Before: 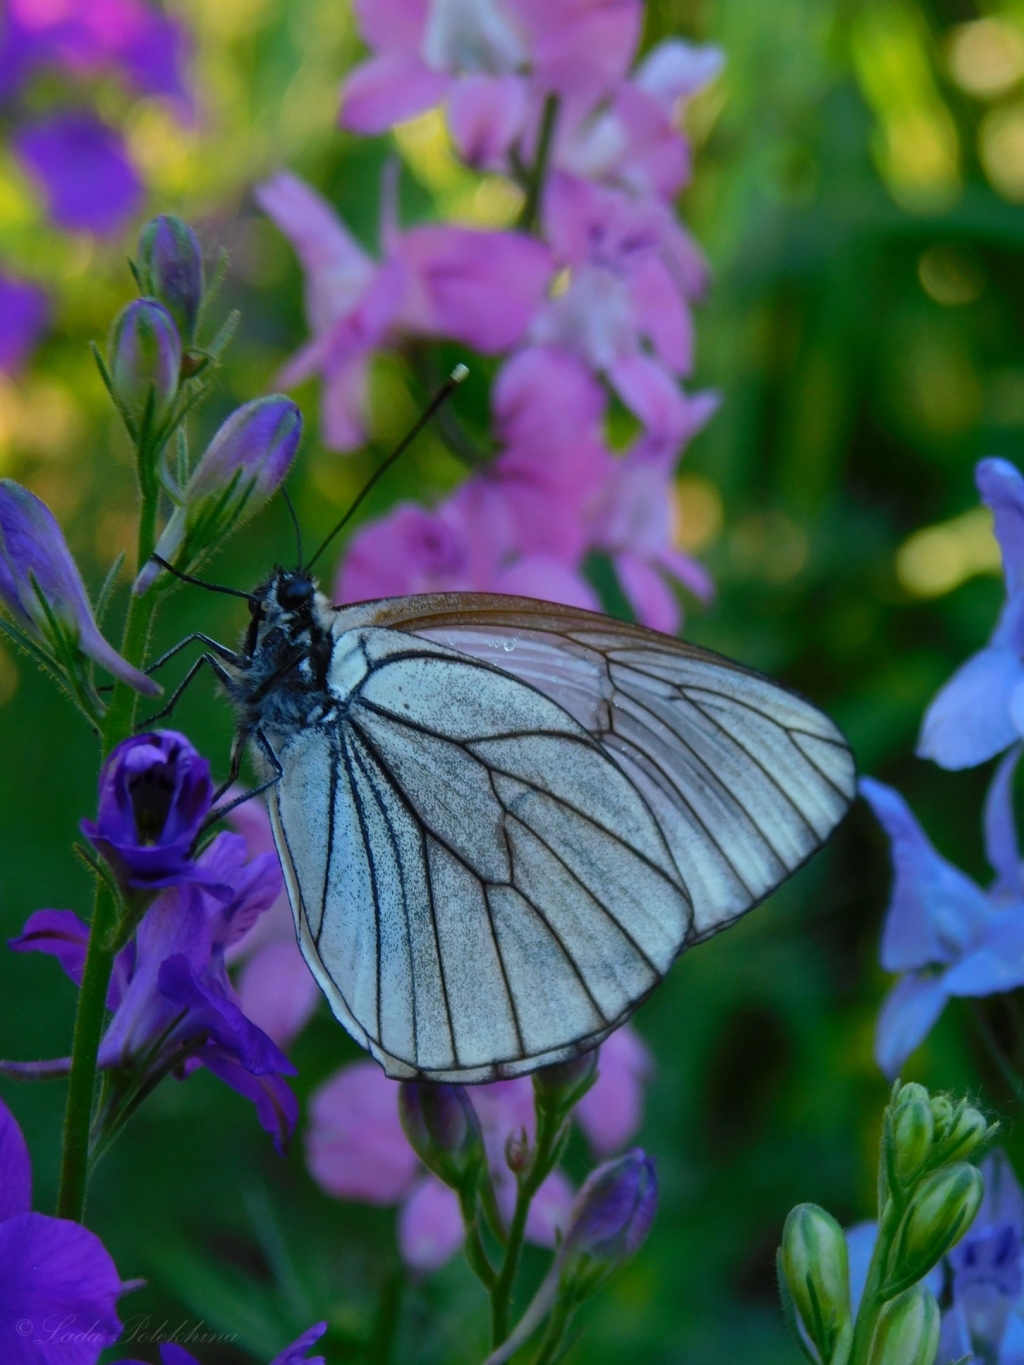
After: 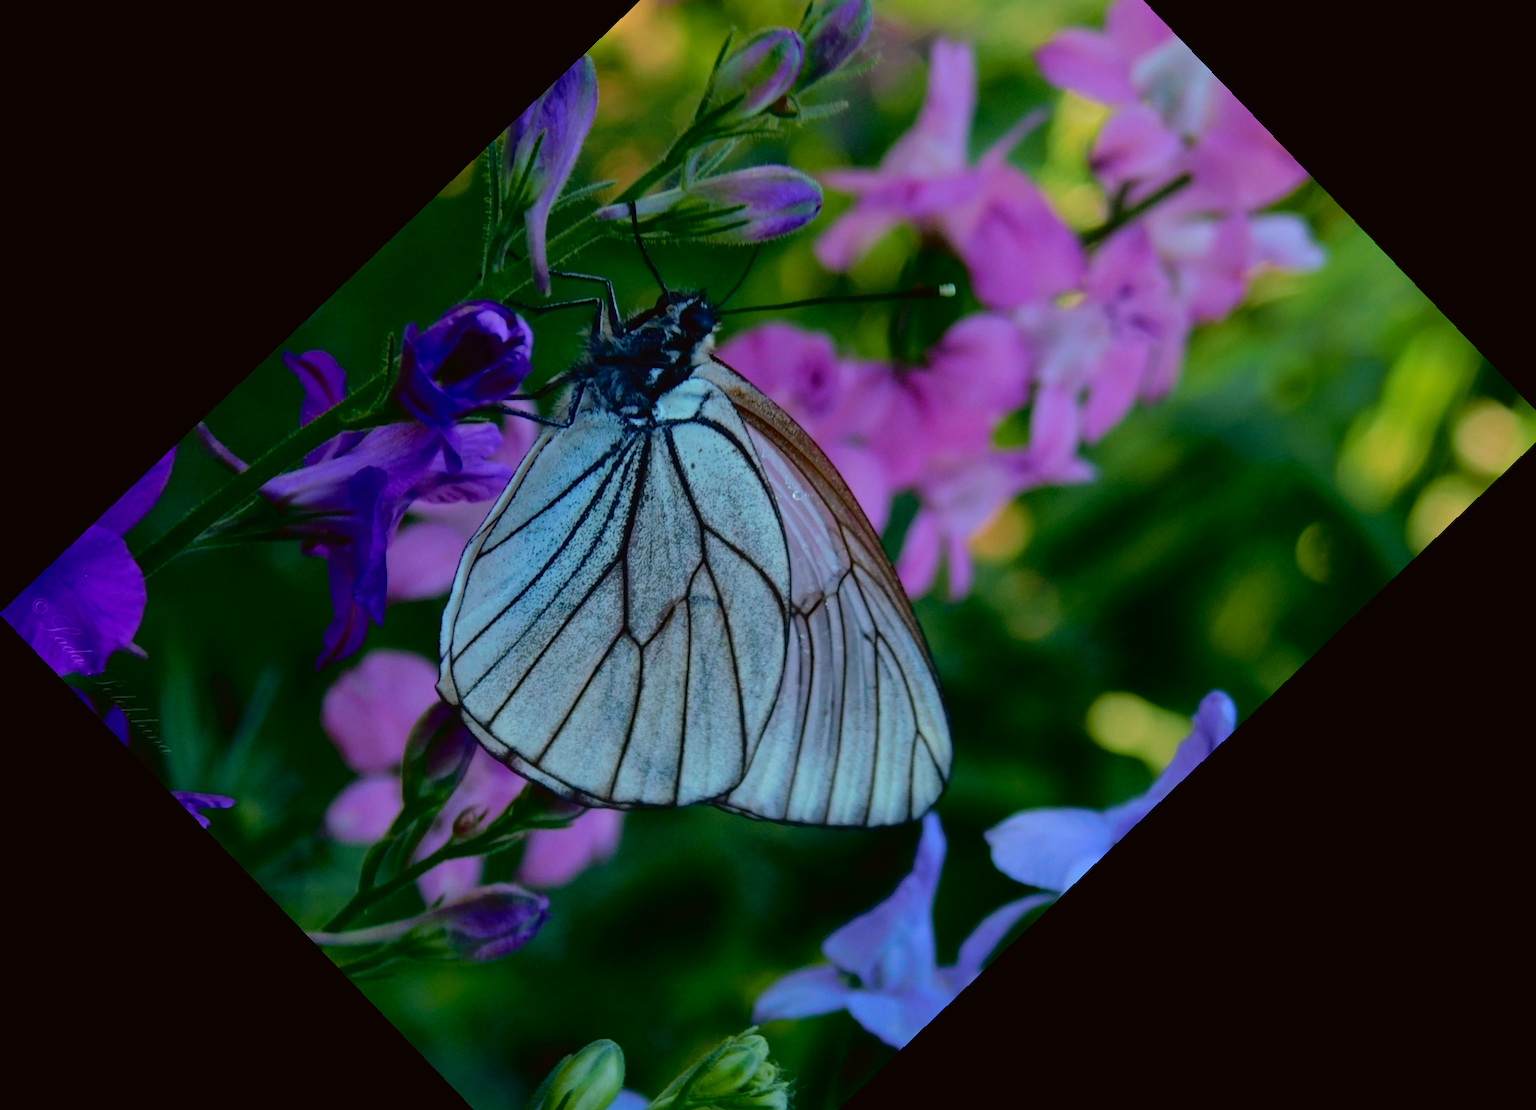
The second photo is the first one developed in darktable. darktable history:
tone curve: curves: ch0 [(0, 0.013) (0.181, 0.074) (0.337, 0.304) (0.498, 0.485) (0.78, 0.742) (0.993, 0.954)]; ch1 [(0, 0) (0.294, 0.184) (0.359, 0.34) (0.362, 0.35) (0.43, 0.41) (0.469, 0.463) (0.495, 0.502) (0.54, 0.563) (0.612, 0.641) (1, 1)]; ch2 [(0, 0) (0.44, 0.437) (0.495, 0.502) (0.524, 0.534) (0.557, 0.56) (0.634, 0.654) (0.728, 0.722) (1, 1)], color space Lab, independent channels, preserve colors none
crop and rotate: angle -46.26°, top 16.234%, right 0.912%, bottom 11.704%
